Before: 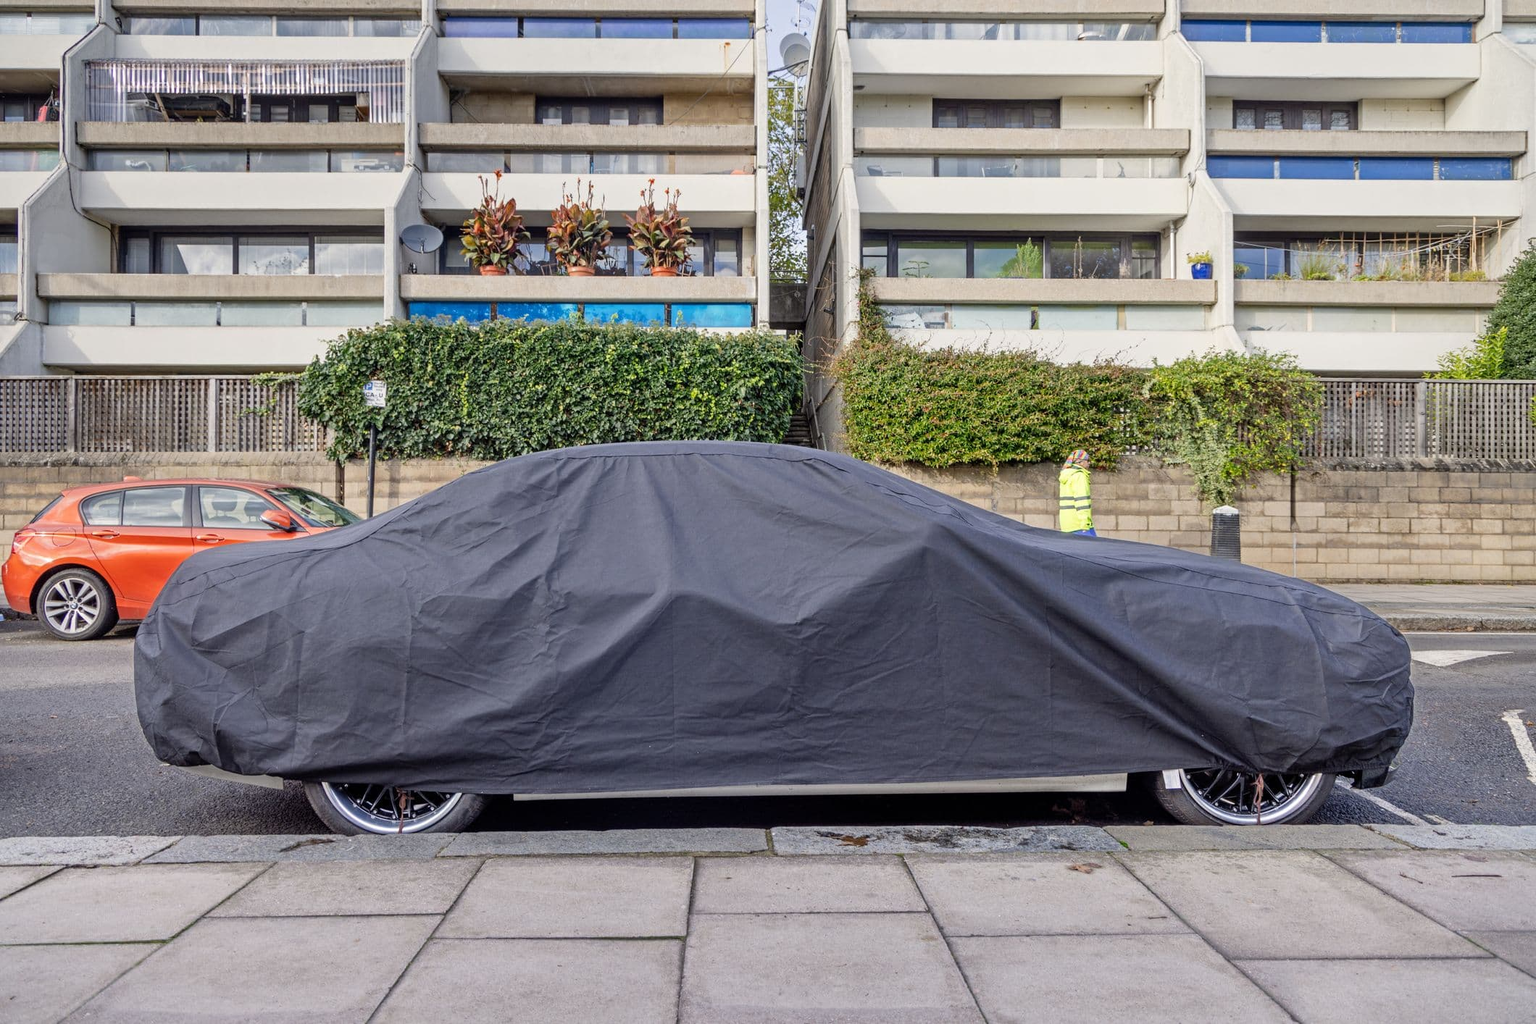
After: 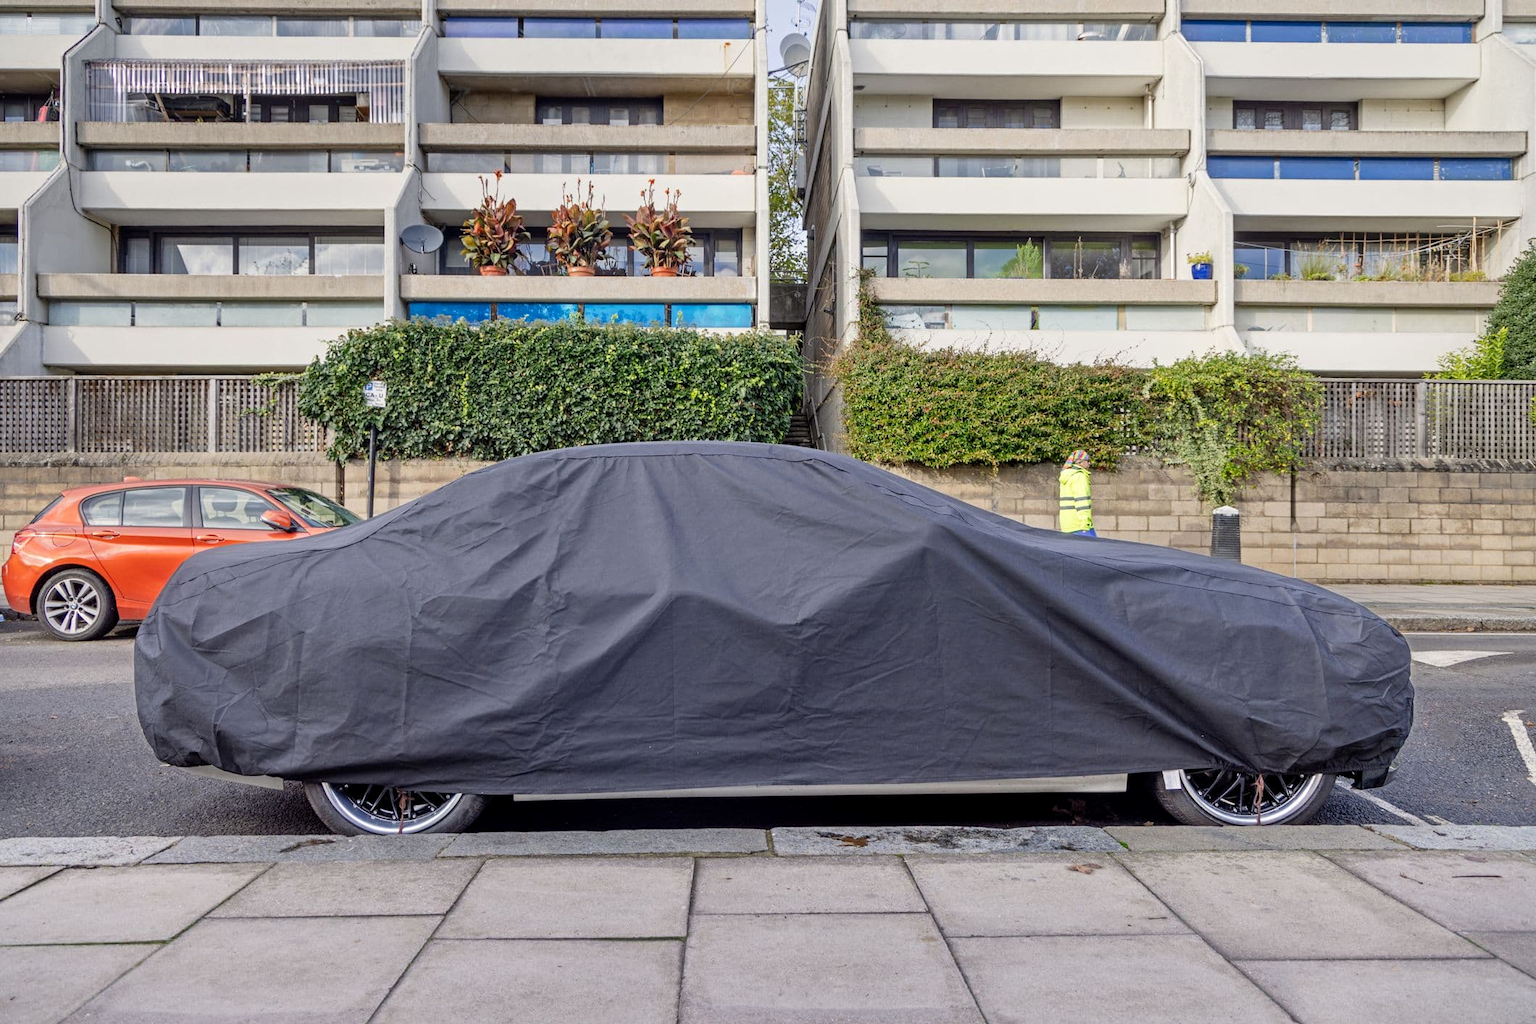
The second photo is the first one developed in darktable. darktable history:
exposure: black level correction 0.001, exposure 0.015 EV, compensate highlight preservation false
